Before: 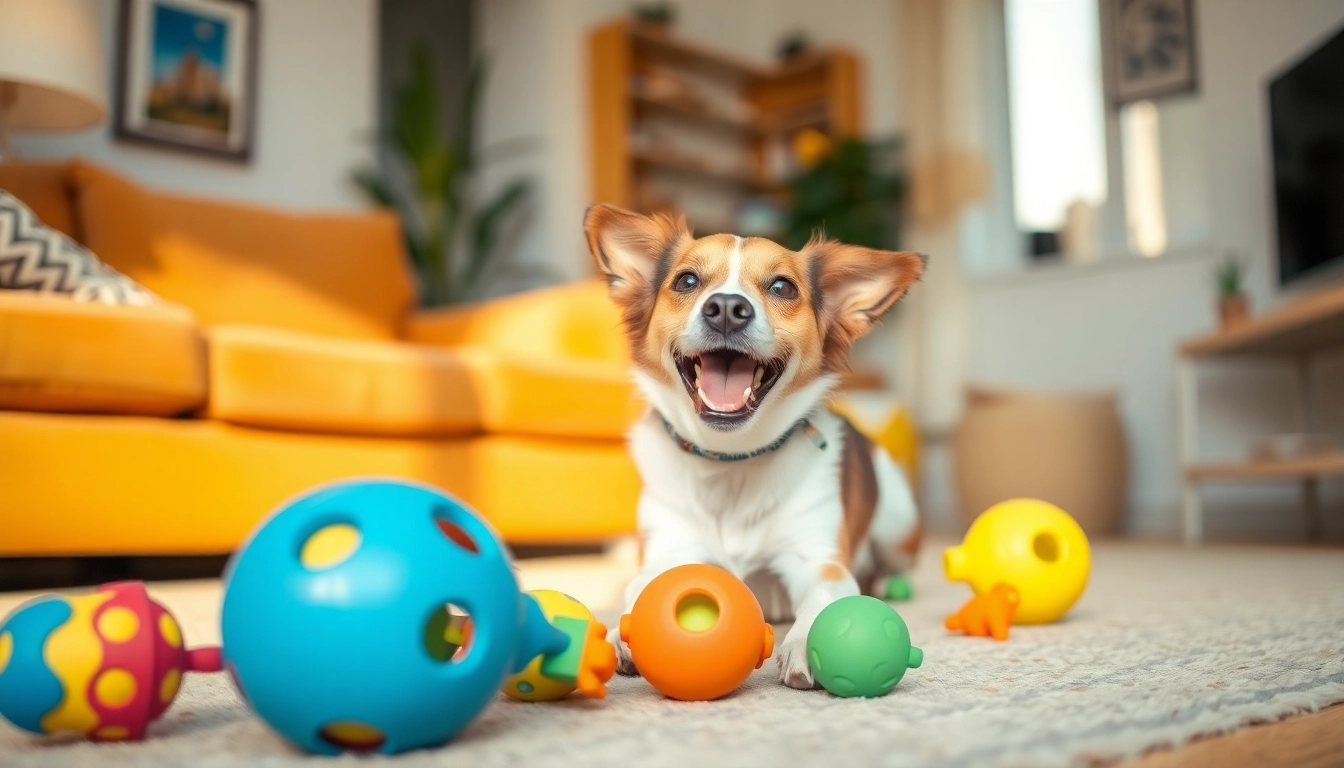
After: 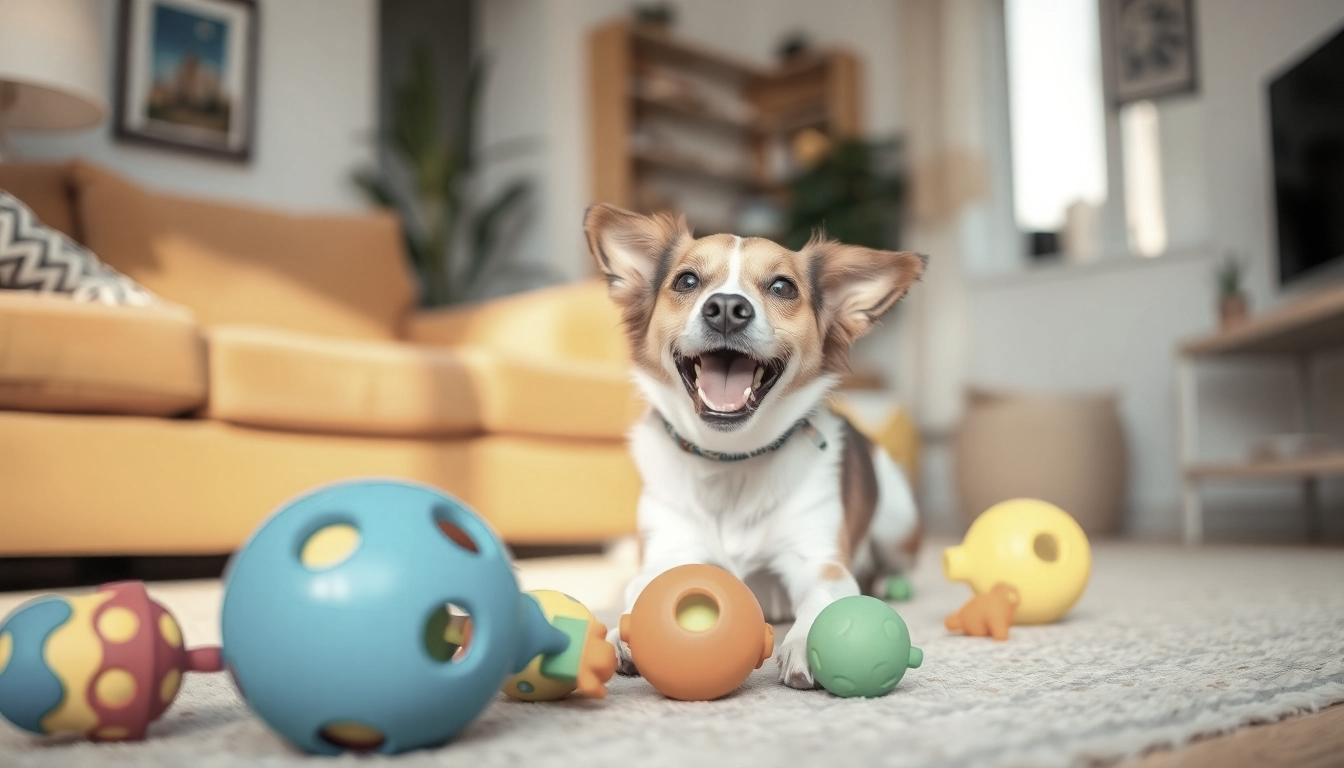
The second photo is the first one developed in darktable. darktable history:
color correction: saturation 0.5
